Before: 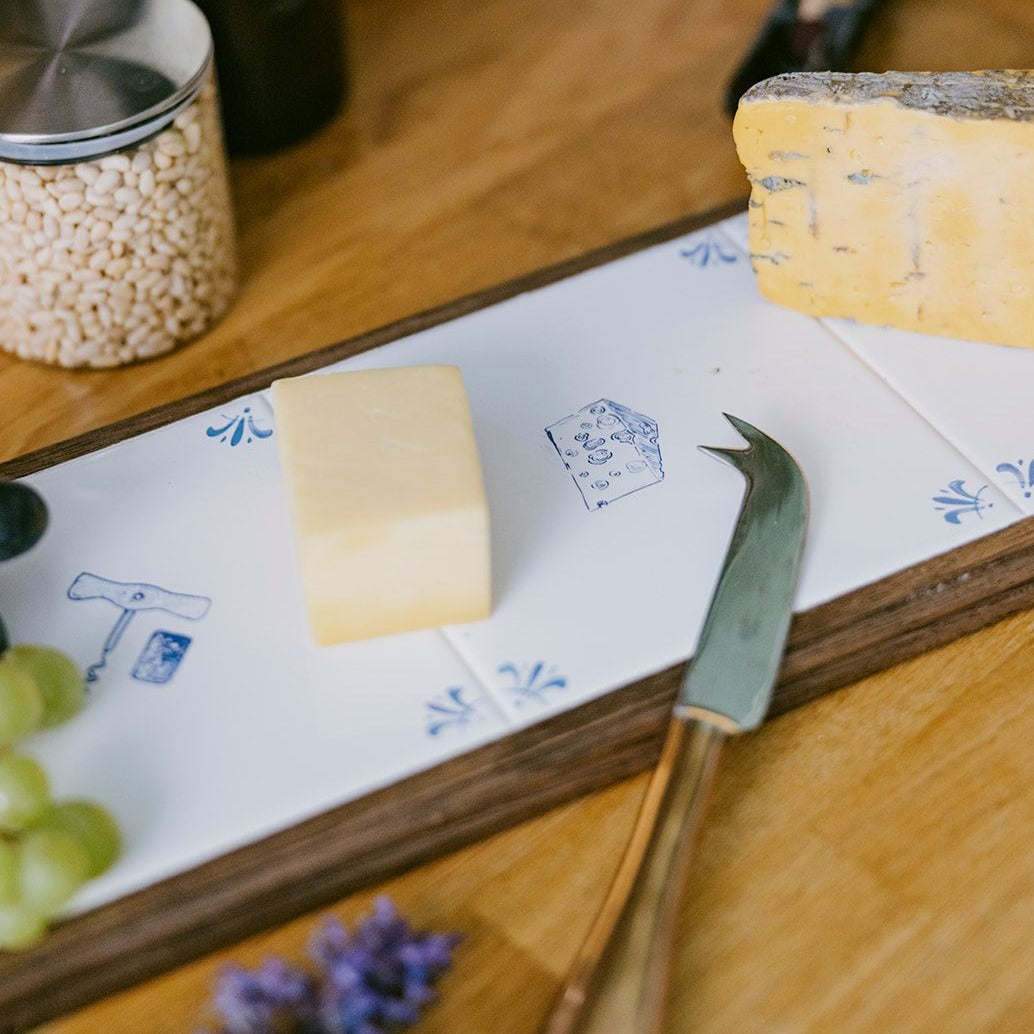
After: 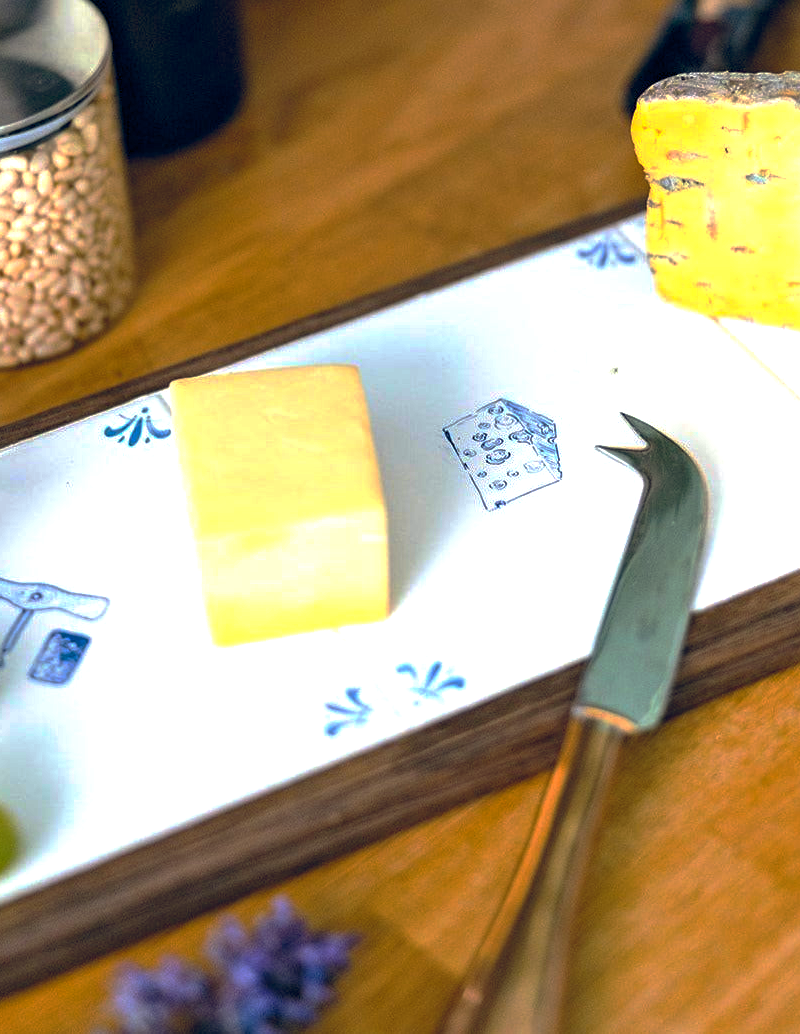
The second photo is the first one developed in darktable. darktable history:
base curve: curves: ch0 [(0, 0) (0.841, 0.609) (1, 1)], preserve colors none
color balance rgb: highlights gain › luminance 6.576%, highlights gain › chroma 2.531%, highlights gain › hue 91.57°, global offset › luminance -0.288%, global offset › chroma 0.311%, global offset › hue 262.08°, perceptual saturation grading › global saturation 17.74%, global vibrance 19.535%
exposure: exposure 0.775 EV, compensate exposure bias true, compensate highlight preservation false
crop: left 9.866%, right 12.745%
